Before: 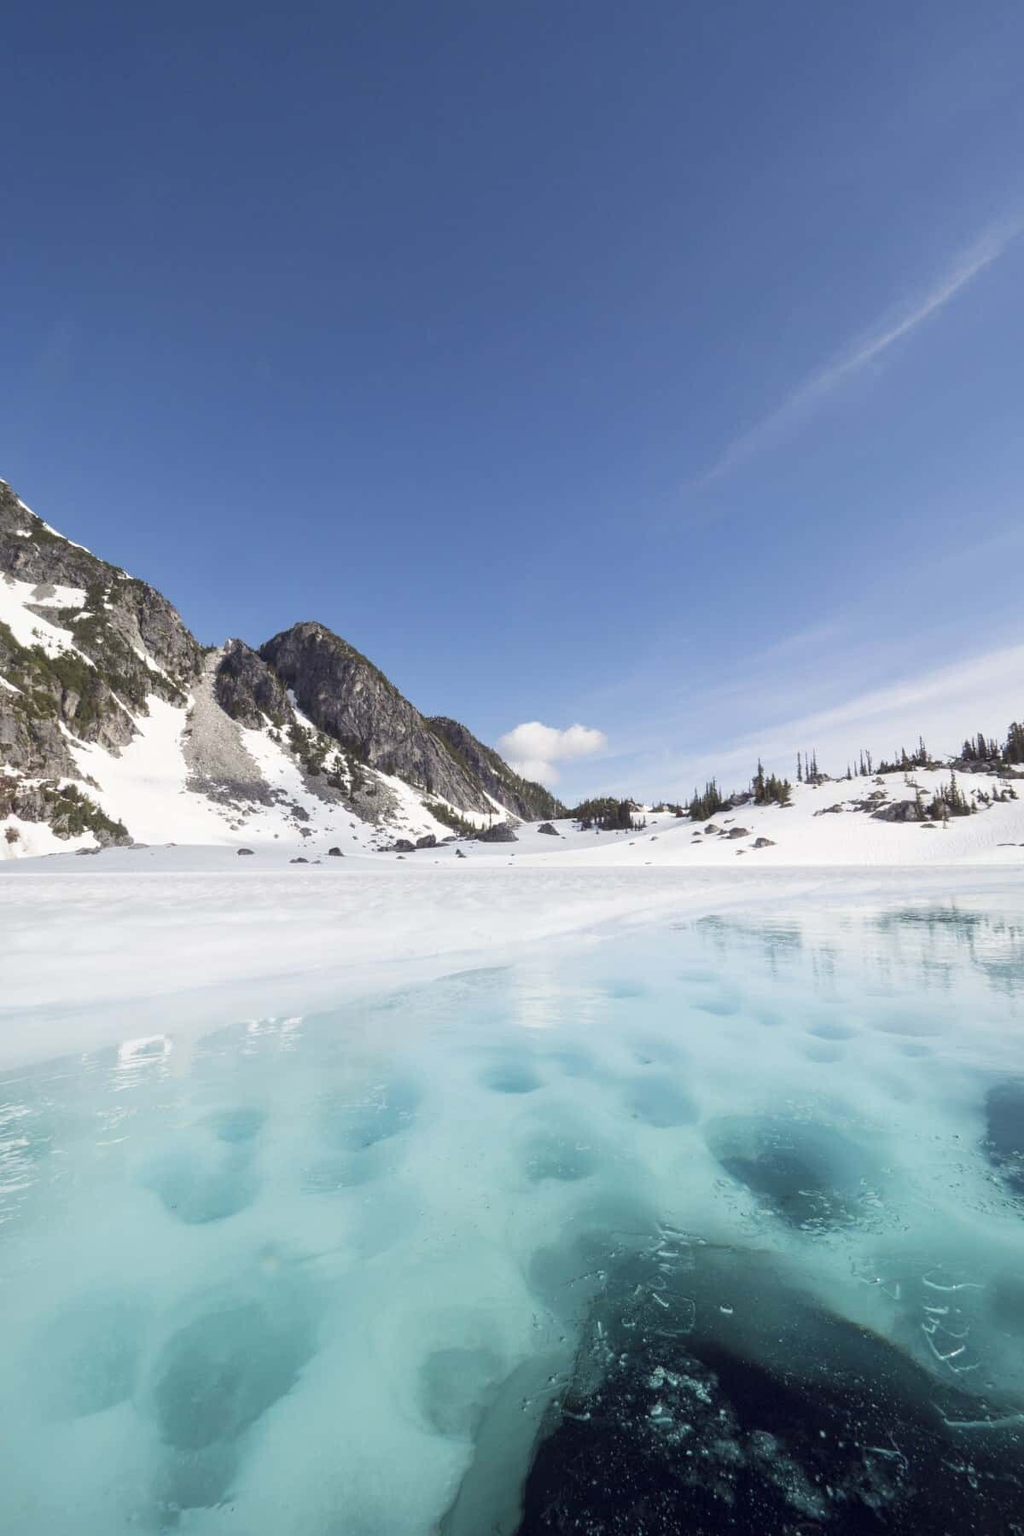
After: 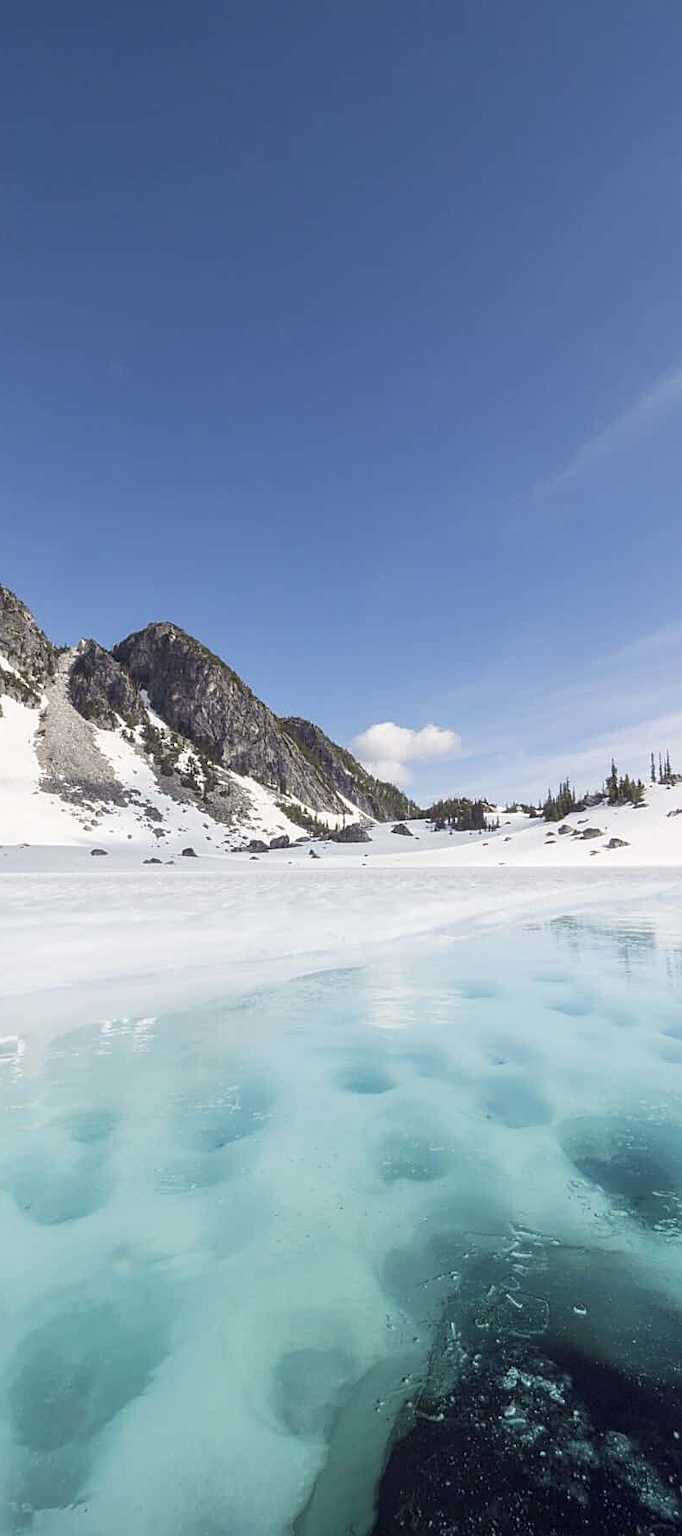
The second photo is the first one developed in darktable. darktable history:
local contrast: detail 110%
fill light: on, module defaults
crop and rotate: left 14.385%, right 18.948%
sharpen: on, module defaults
